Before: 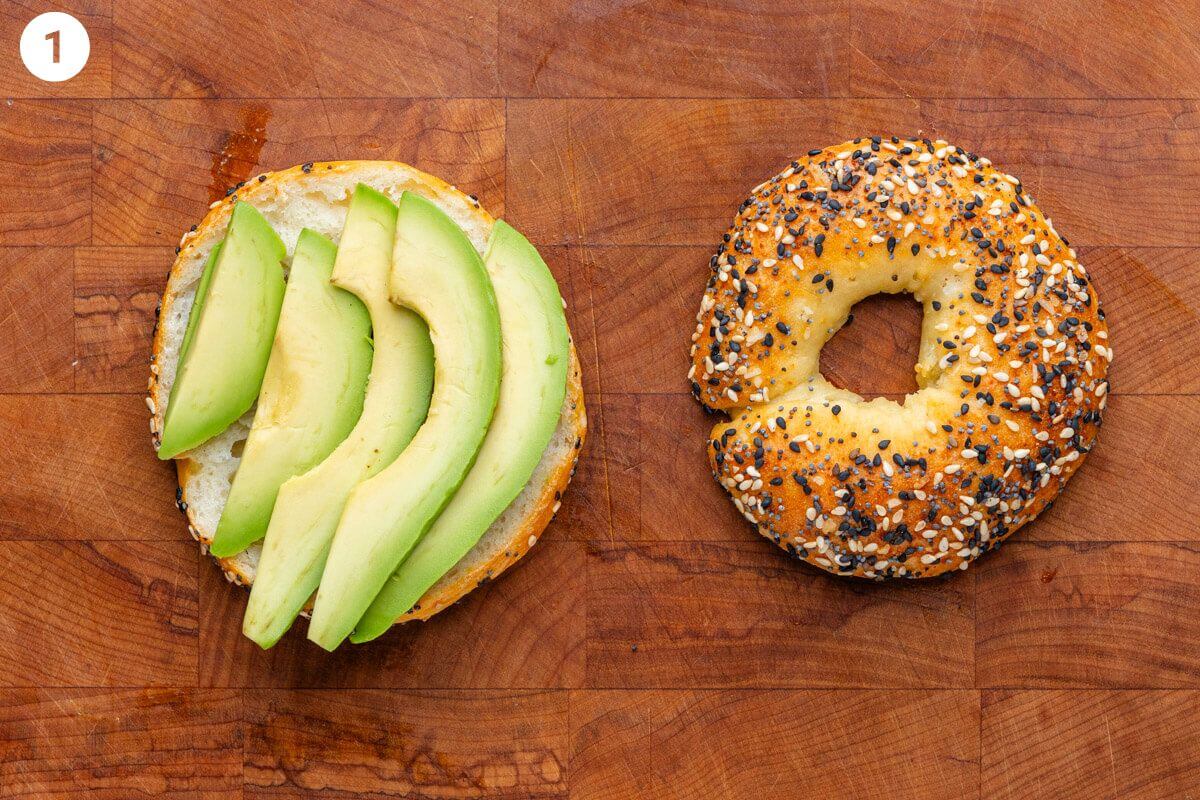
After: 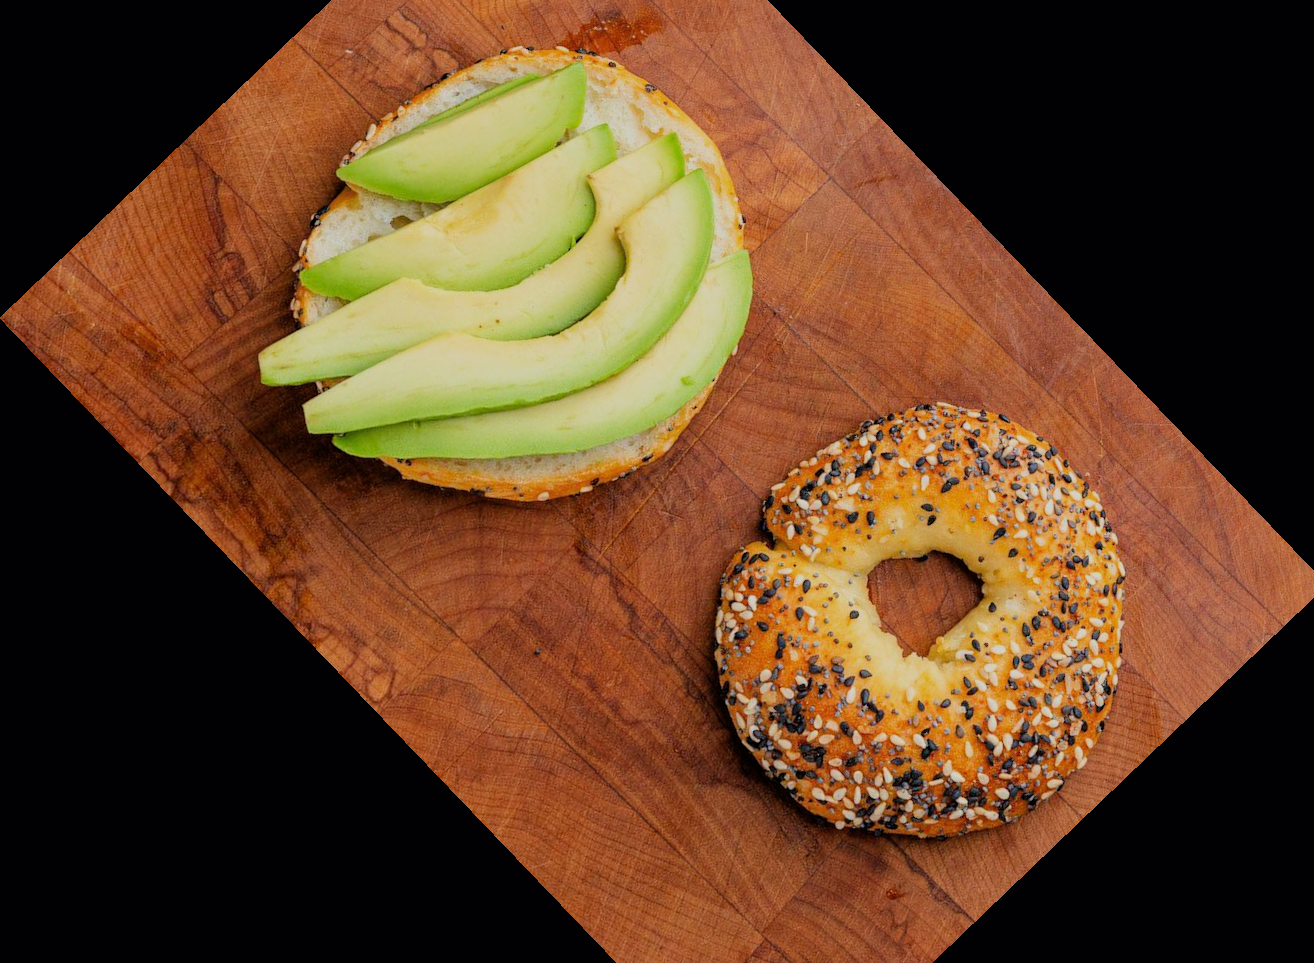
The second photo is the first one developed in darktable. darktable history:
rotate and perspective: rotation -1.68°, lens shift (vertical) -0.146, crop left 0.049, crop right 0.912, crop top 0.032, crop bottom 0.96
filmic rgb: black relative exposure -7.48 EV, white relative exposure 4.83 EV, hardness 3.4, color science v6 (2022)
crop and rotate: angle -46.26°, top 16.234%, right 0.912%, bottom 11.704%
